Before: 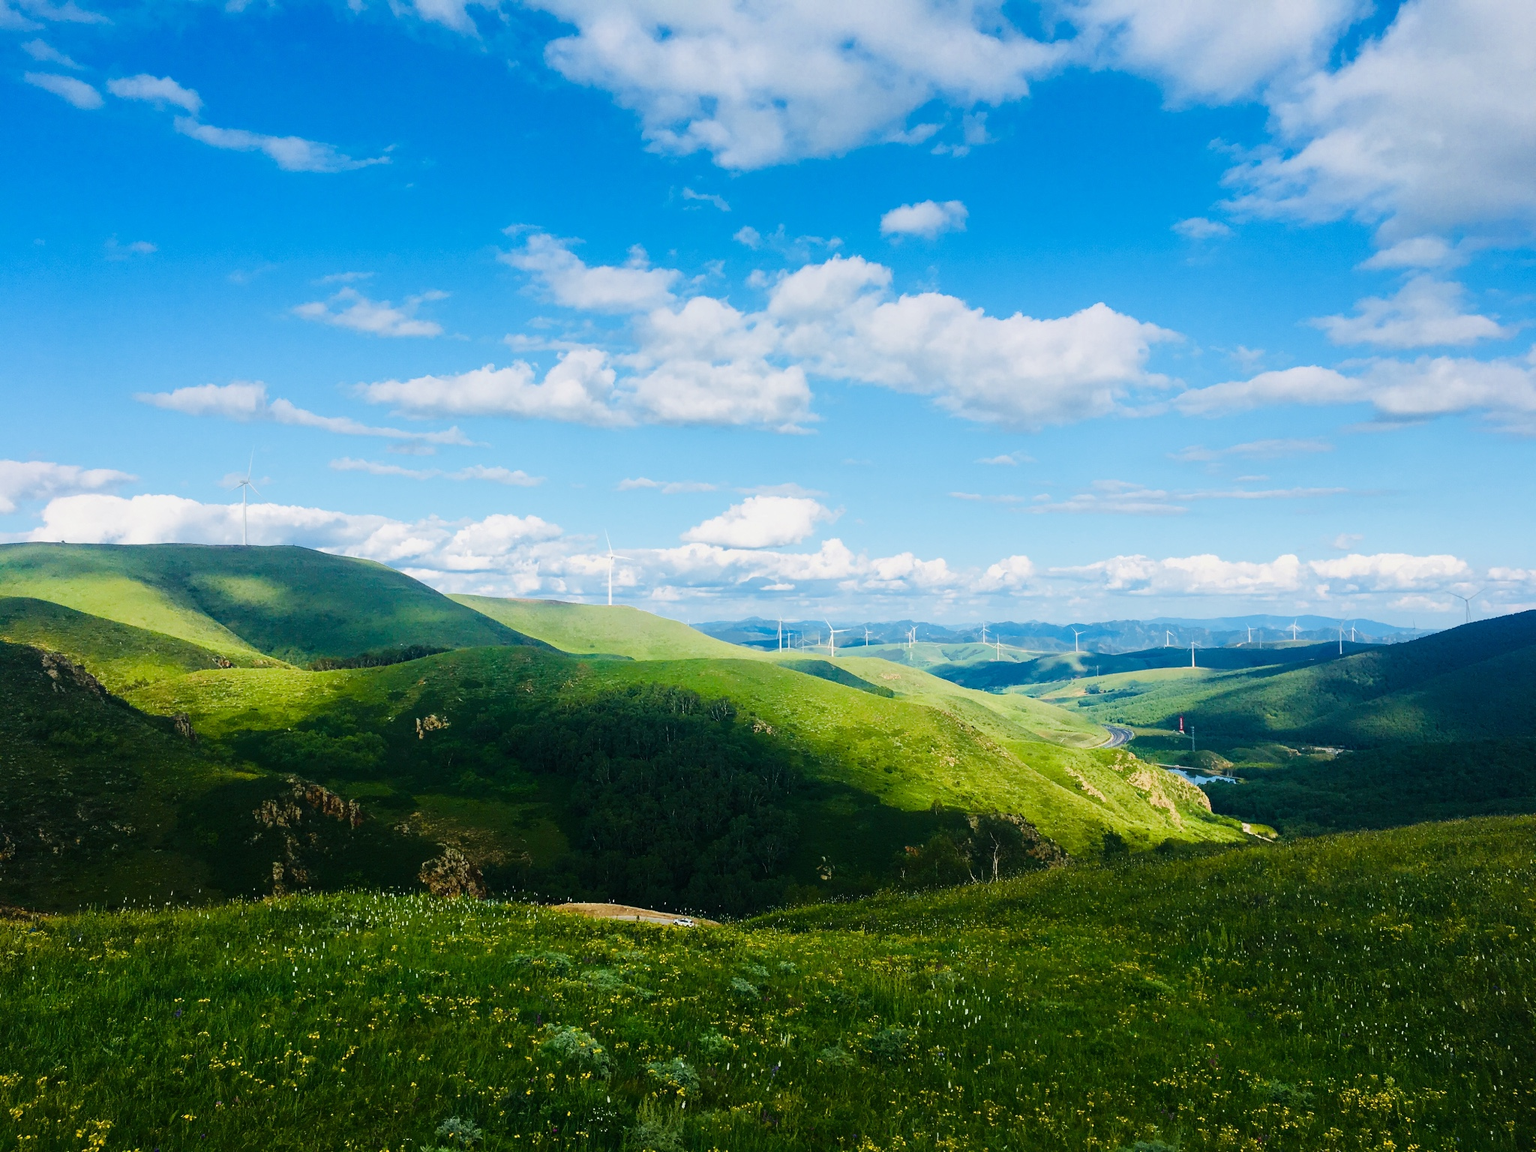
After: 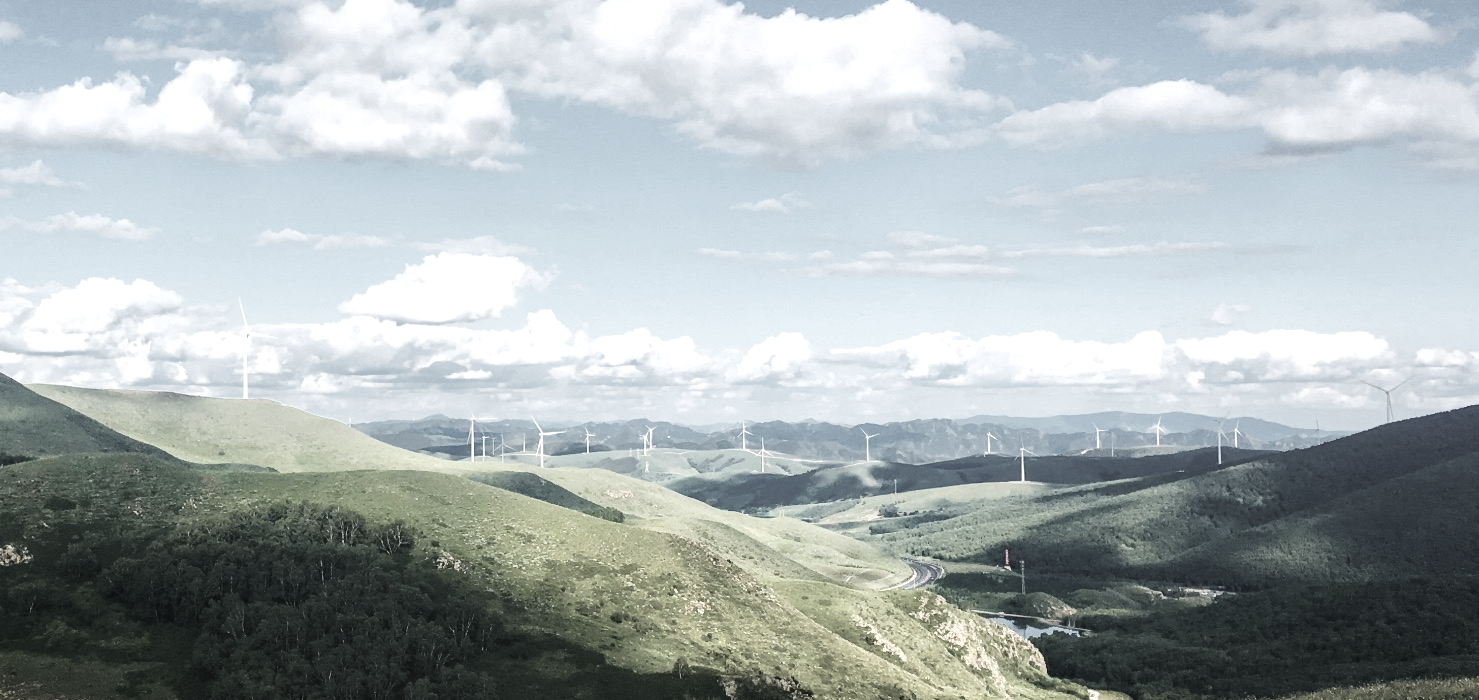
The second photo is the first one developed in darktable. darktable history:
exposure: exposure 0.404 EV, compensate highlight preservation false
color correction: highlights b* 0.046, saturation 0.234
local contrast: on, module defaults
crop and rotate: left 27.775%, top 26.617%, bottom 27.754%
